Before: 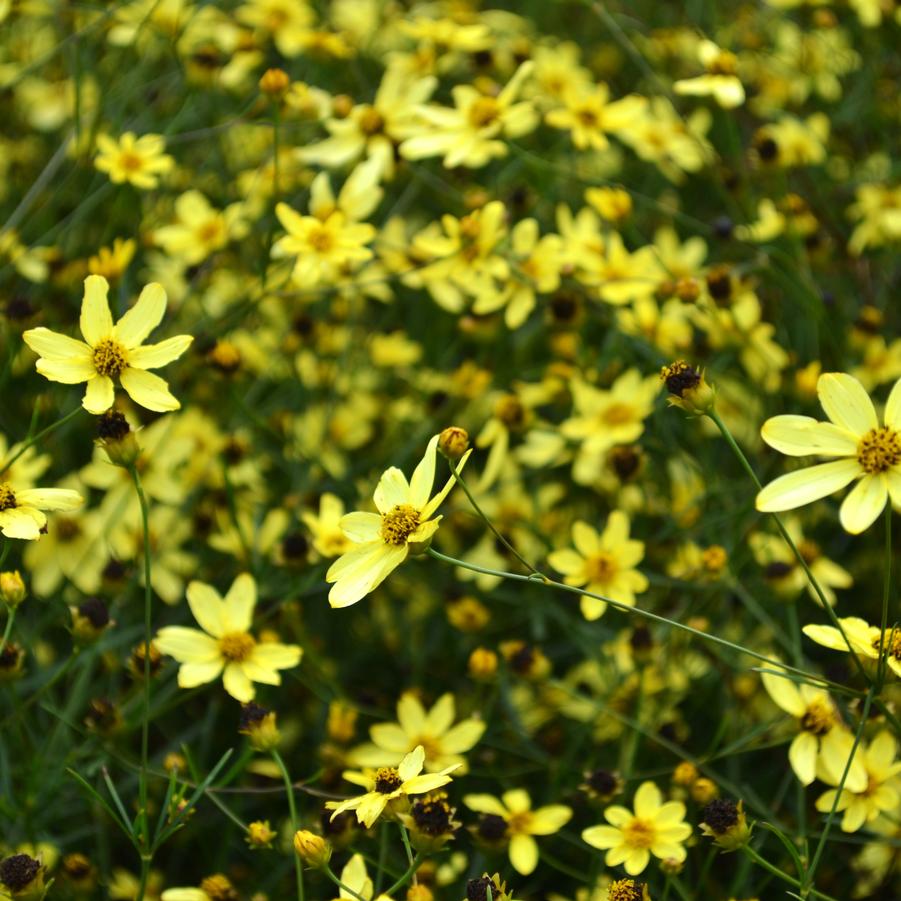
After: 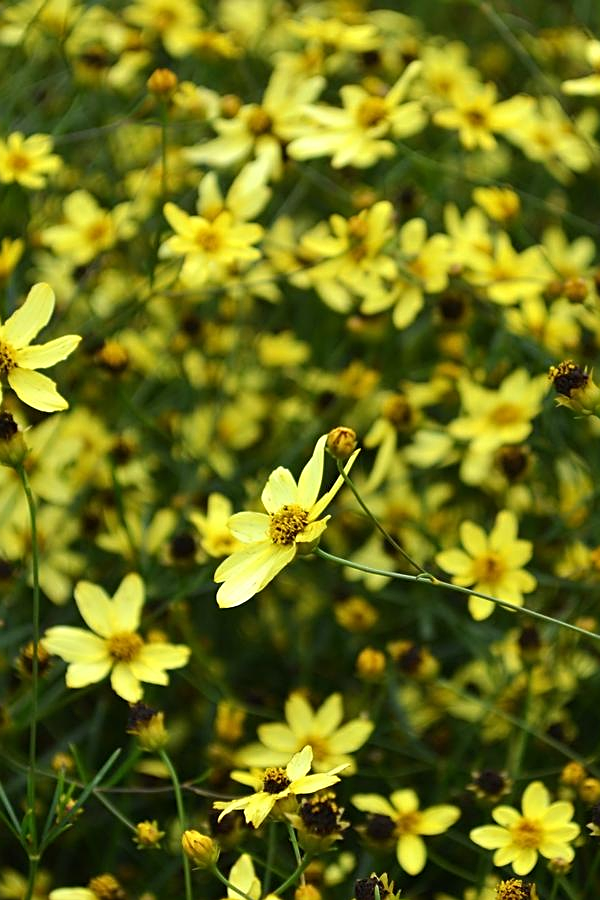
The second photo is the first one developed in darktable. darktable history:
sharpen: on, module defaults
crop and rotate: left 12.531%, right 20.852%
